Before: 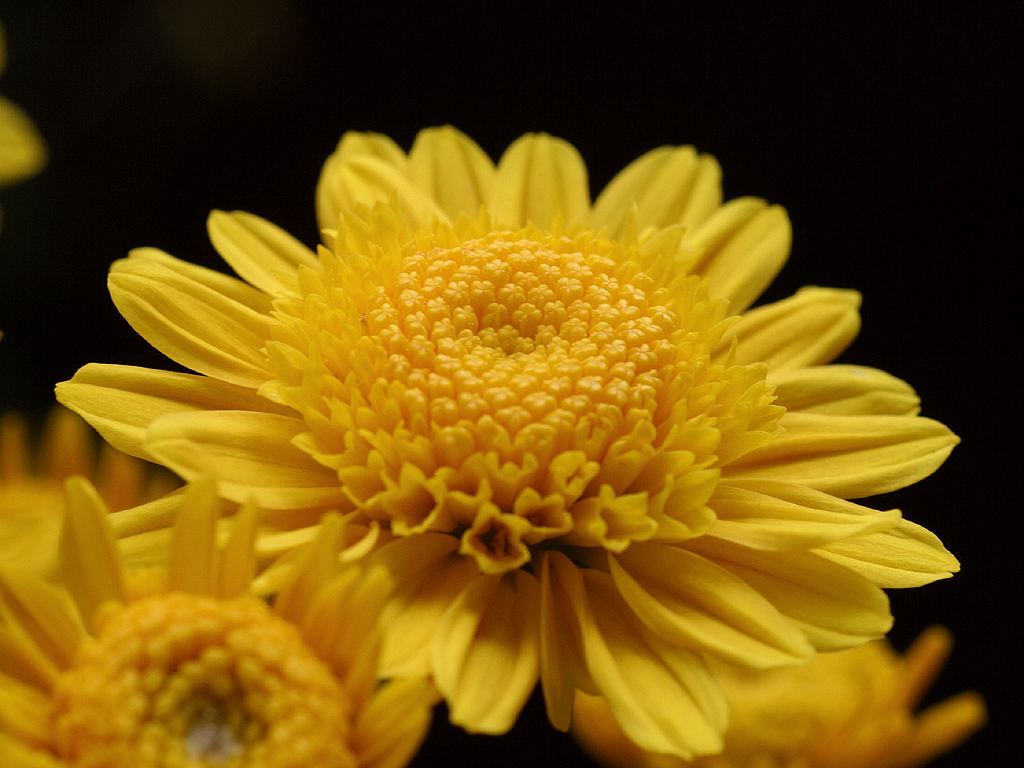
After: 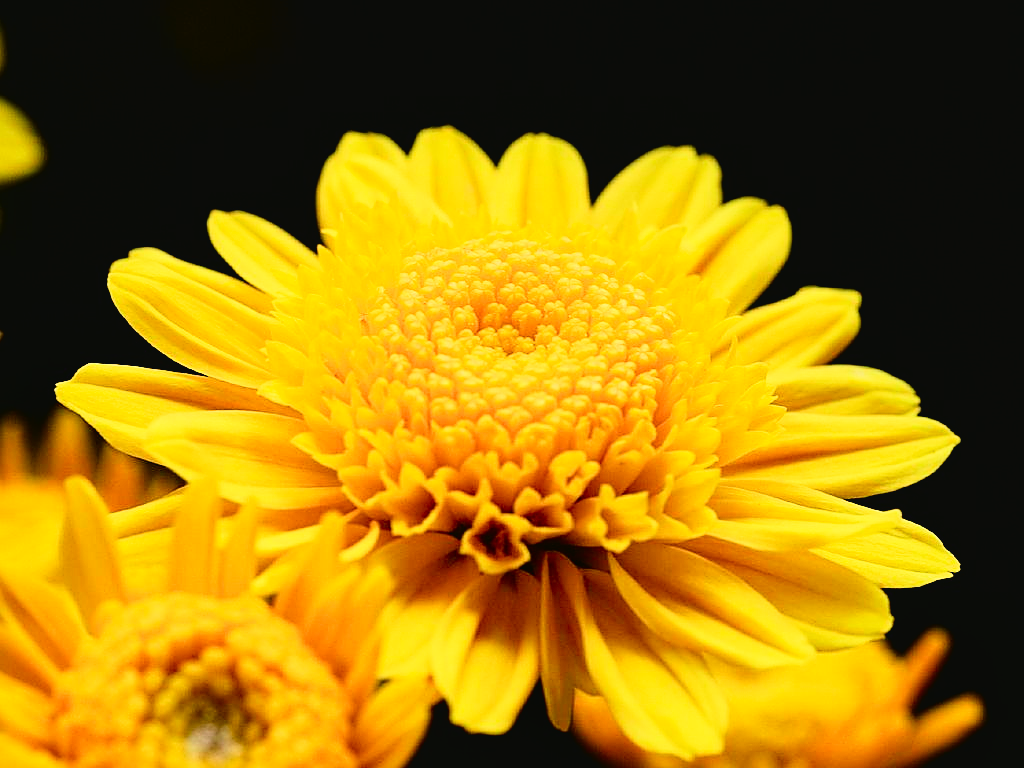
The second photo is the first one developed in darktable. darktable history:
color calibration: output R [1.003, 0.027, -0.041, 0], output G [-0.018, 1.043, -0.038, 0], output B [0.071, -0.086, 1.017, 0], illuminant as shot in camera, x 0.359, y 0.362, temperature 4570.54 K
filmic rgb: black relative exposure -7.65 EV, white relative exposure 4.56 EV, hardness 3.61
contrast brightness saturation: contrast 0.2, brightness 0.15, saturation 0.14
tone curve: curves: ch0 [(0.003, 0.032) (0.037, 0.037) (0.142, 0.117) (0.279, 0.311) (0.405, 0.49) (0.526, 0.651) (0.722, 0.857) (0.875, 0.946) (1, 0.98)]; ch1 [(0, 0) (0.305, 0.325) (0.453, 0.437) (0.482, 0.473) (0.501, 0.498) (0.515, 0.523) (0.559, 0.591) (0.6, 0.659) (0.656, 0.71) (1, 1)]; ch2 [(0, 0) (0.323, 0.277) (0.424, 0.396) (0.479, 0.484) (0.499, 0.502) (0.515, 0.537) (0.564, 0.595) (0.644, 0.703) (0.742, 0.803) (1, 1)], color space Lab, independent channels, preserve colors none
sharpen: on, module defaults
local contrast: mode bilateral grid, contrast 20, coarseness 50, detail 120%, midtone range 0.2
tone equalizer: on, module defaults
